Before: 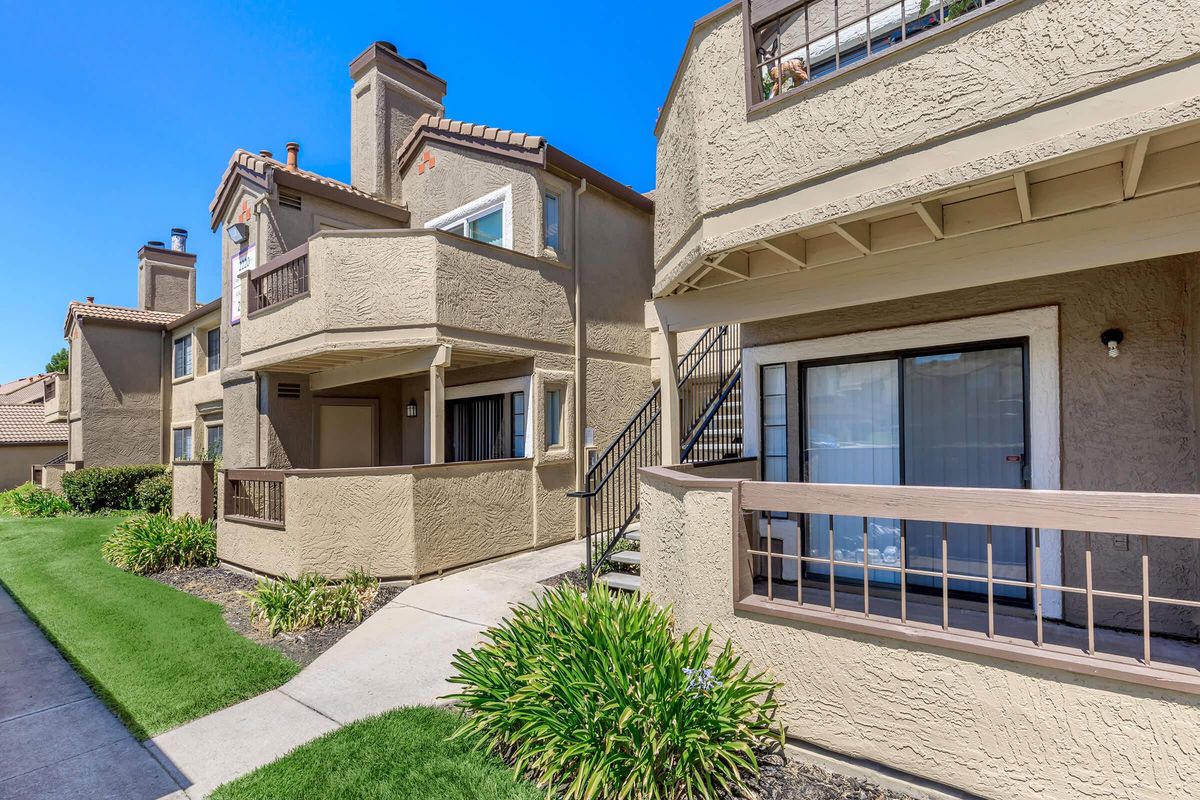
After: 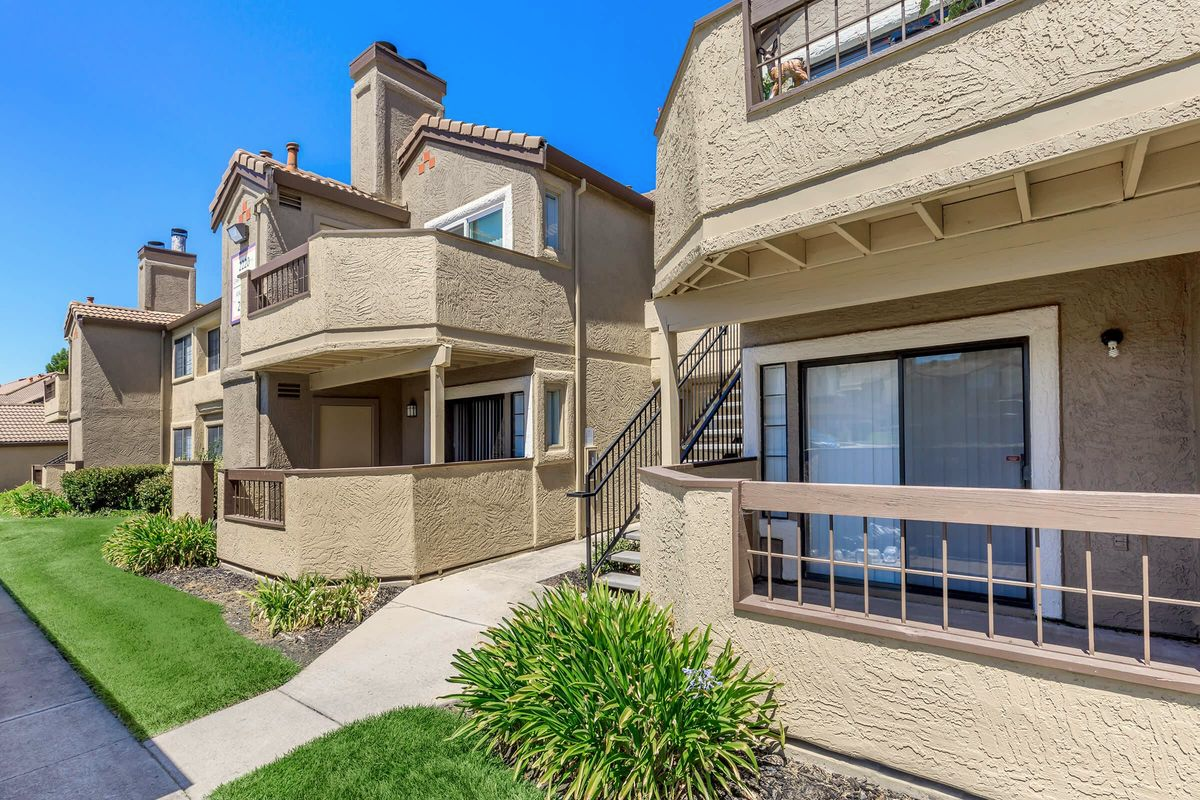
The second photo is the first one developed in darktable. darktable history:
color correction: highlights b* 3.02
